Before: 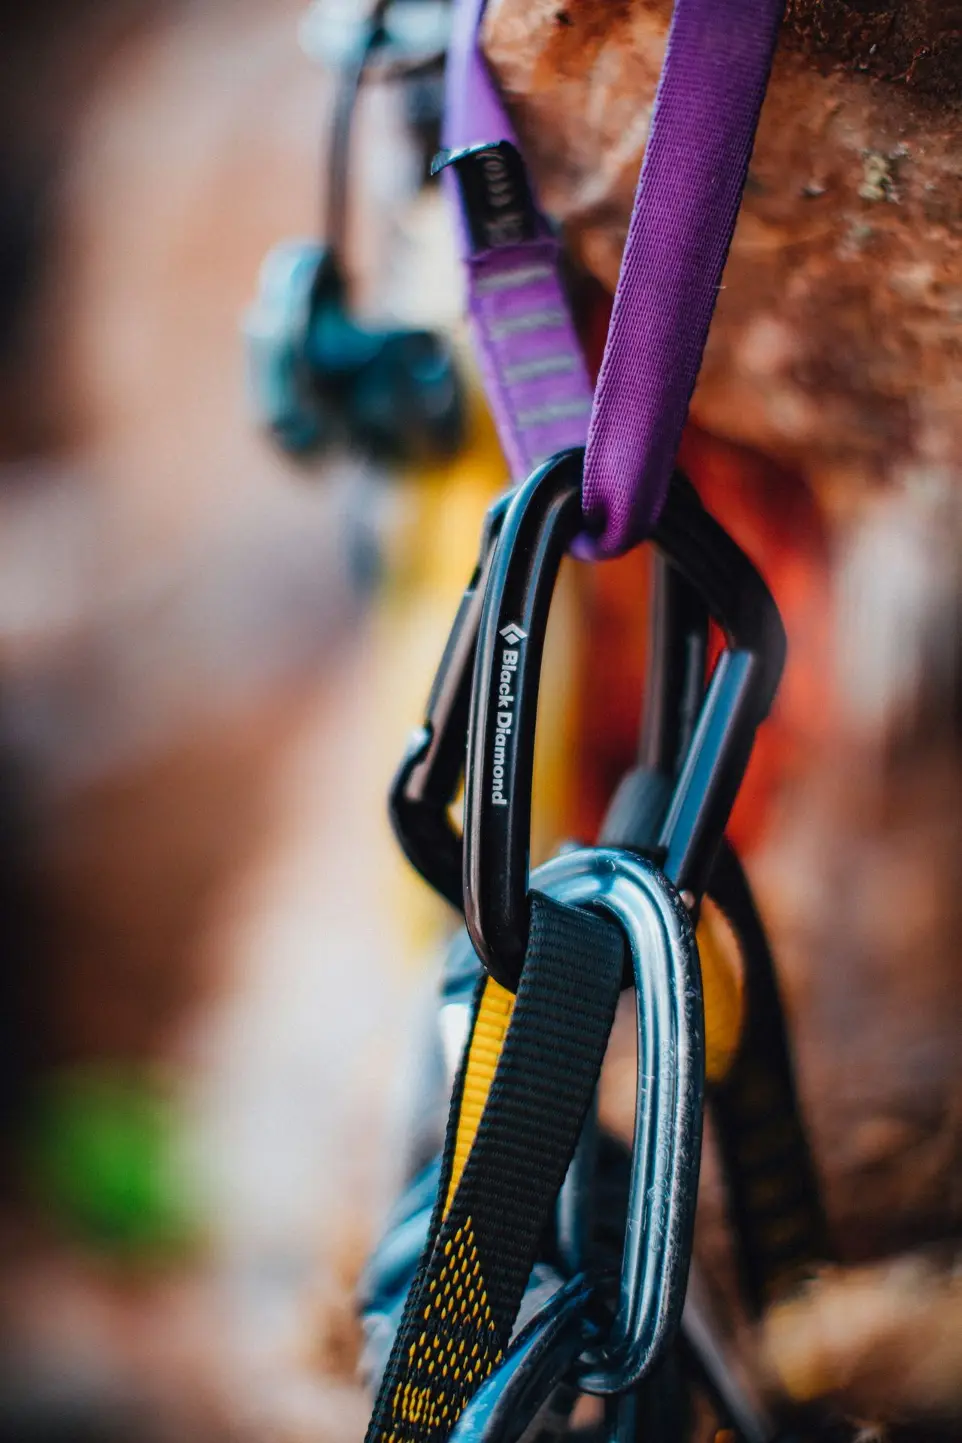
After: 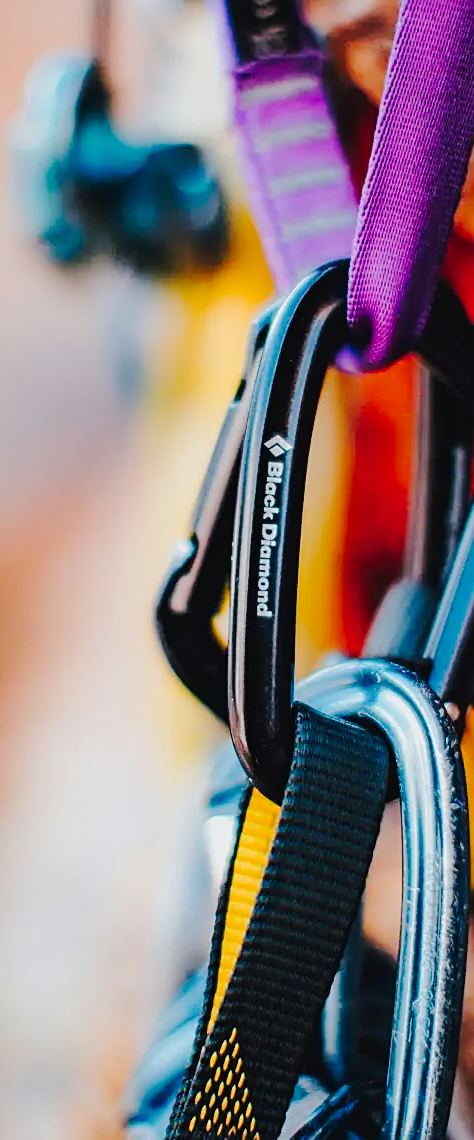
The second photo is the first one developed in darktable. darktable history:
tone equalizer: -8 EV -0.009 EV, -7 EV 0.016 EV, -6 EV -0.008 EV, -5 EV 0.005 EV, -4 EV -0.041 EV, -3 EV -0.241 EV, -2 EV -0.641 EV, -1 EV -1 EV, +0 EV -0.966 EV, edges refinement/feathering 500, mask exposure compensation -1.57 EV, preserve details no
crop and rotate: angle 0.016°, left 24.436%, top 13.073%, right 26.225%, bottom 7.887%
exposure: black level correction 0.001, exposure 0.5 EV, compensate exposure bias true, compensate highlight preservation false
tone curve: curves: ch0 [(0, 0.019) (0.078, 0.058) (0.223, 0.217) (0.424, 0.553) (0.631, 0.764) (0.816, 0.932) (1, 1)]; ch1 [(0, 0) (0.262, 0.227) (0.417, 0.386) (0.469, 0.467) (0.502, 0.503) (0.544, 0.548) (0.57, 0.579) (0.608, 0.62) (0.65, 0.68) (0.994, 0.987)]; ch2 [(0, 0) (0.262, 0.188) (0.5, 0.504) (0.553, 0.592) (0.599, 0.653) (1, 1)], preserve colors none
sharpen: on, module defaults
